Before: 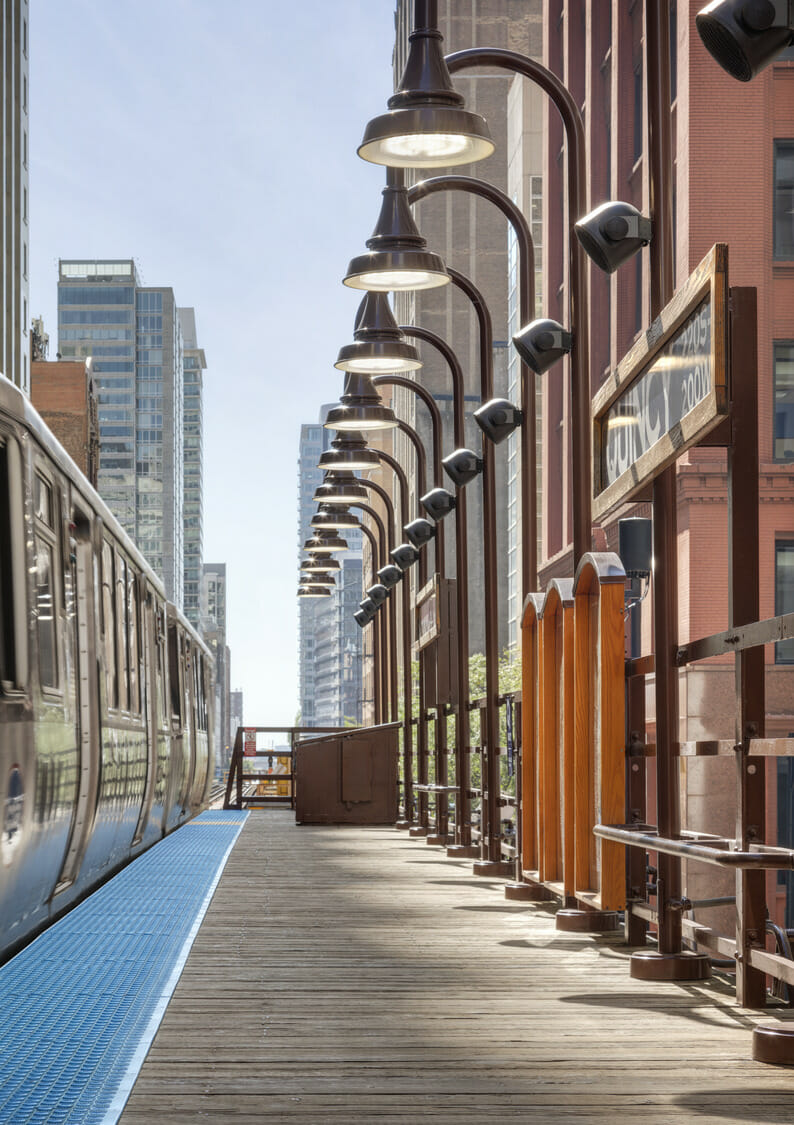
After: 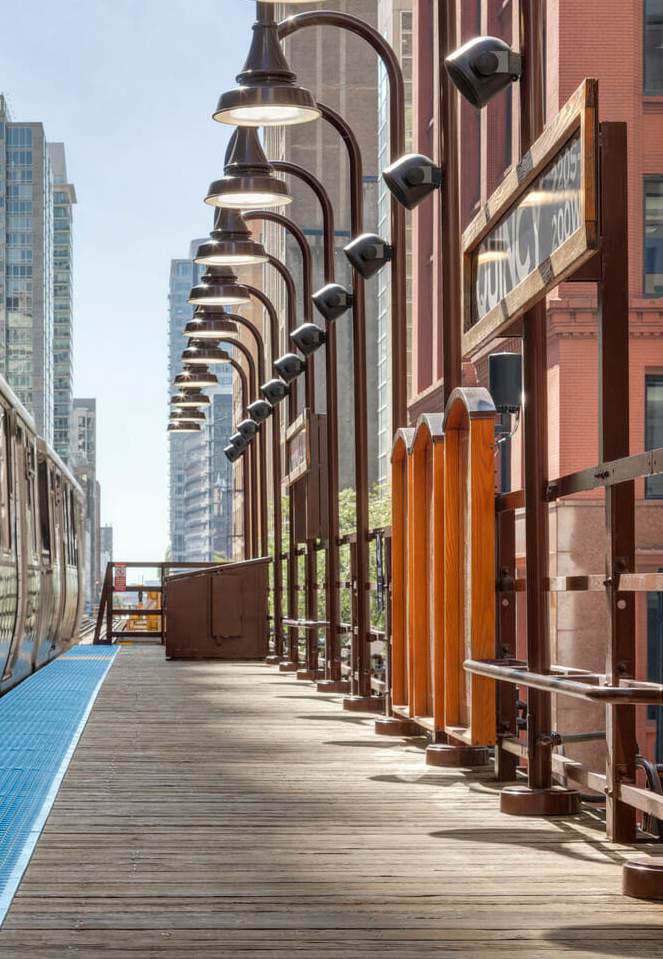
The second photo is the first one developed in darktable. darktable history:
crop: left 16.388%, top 14.714%
